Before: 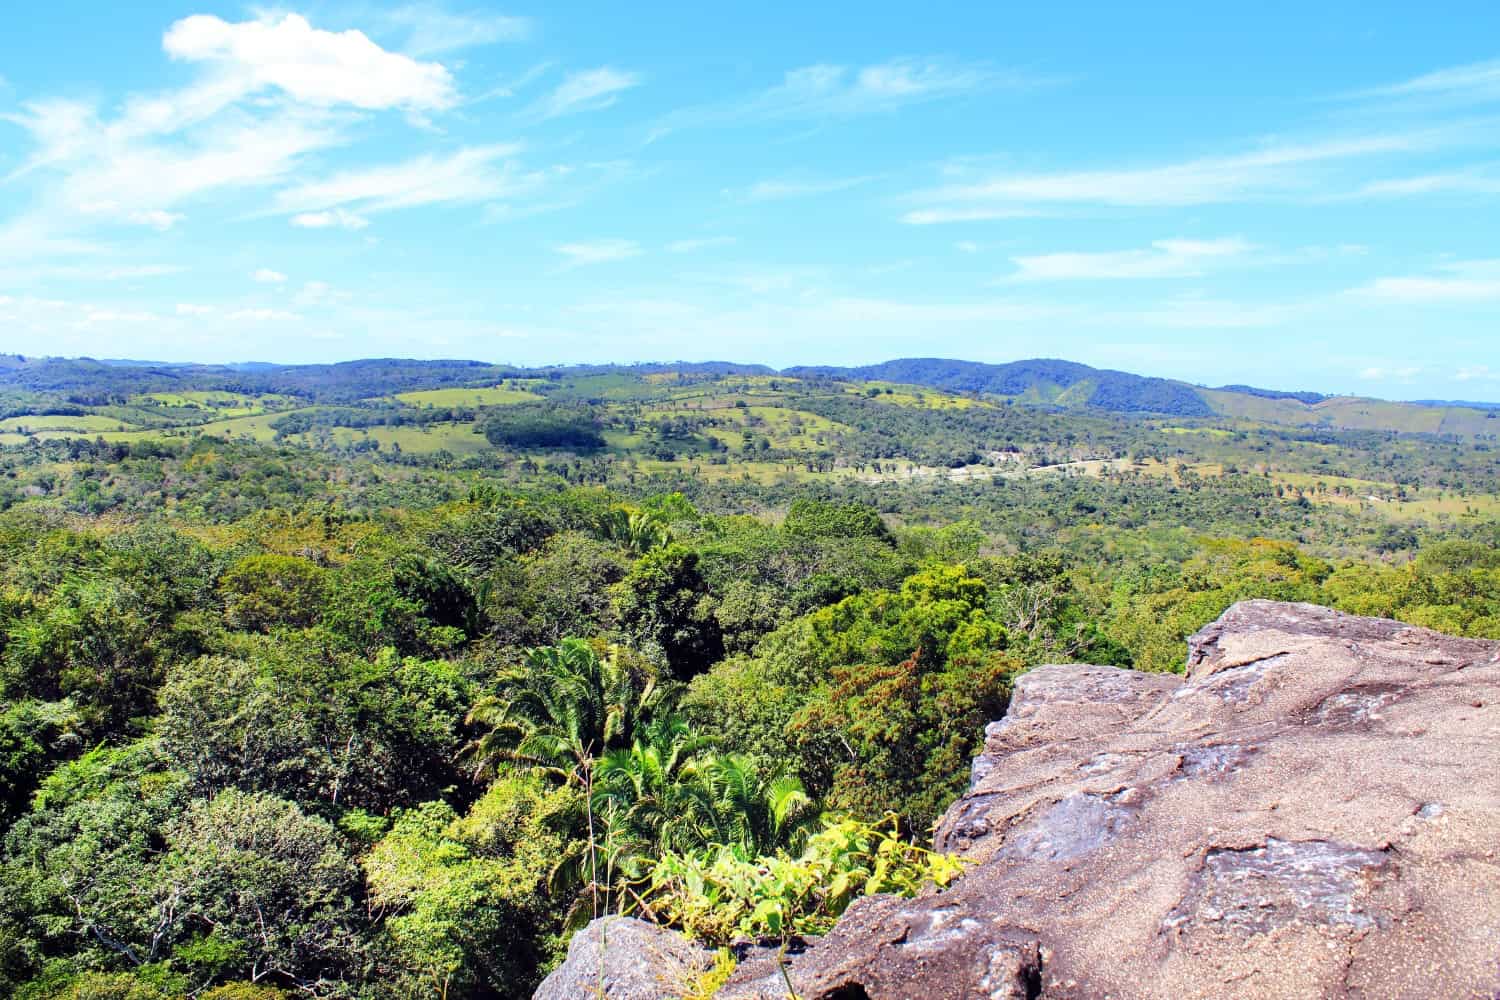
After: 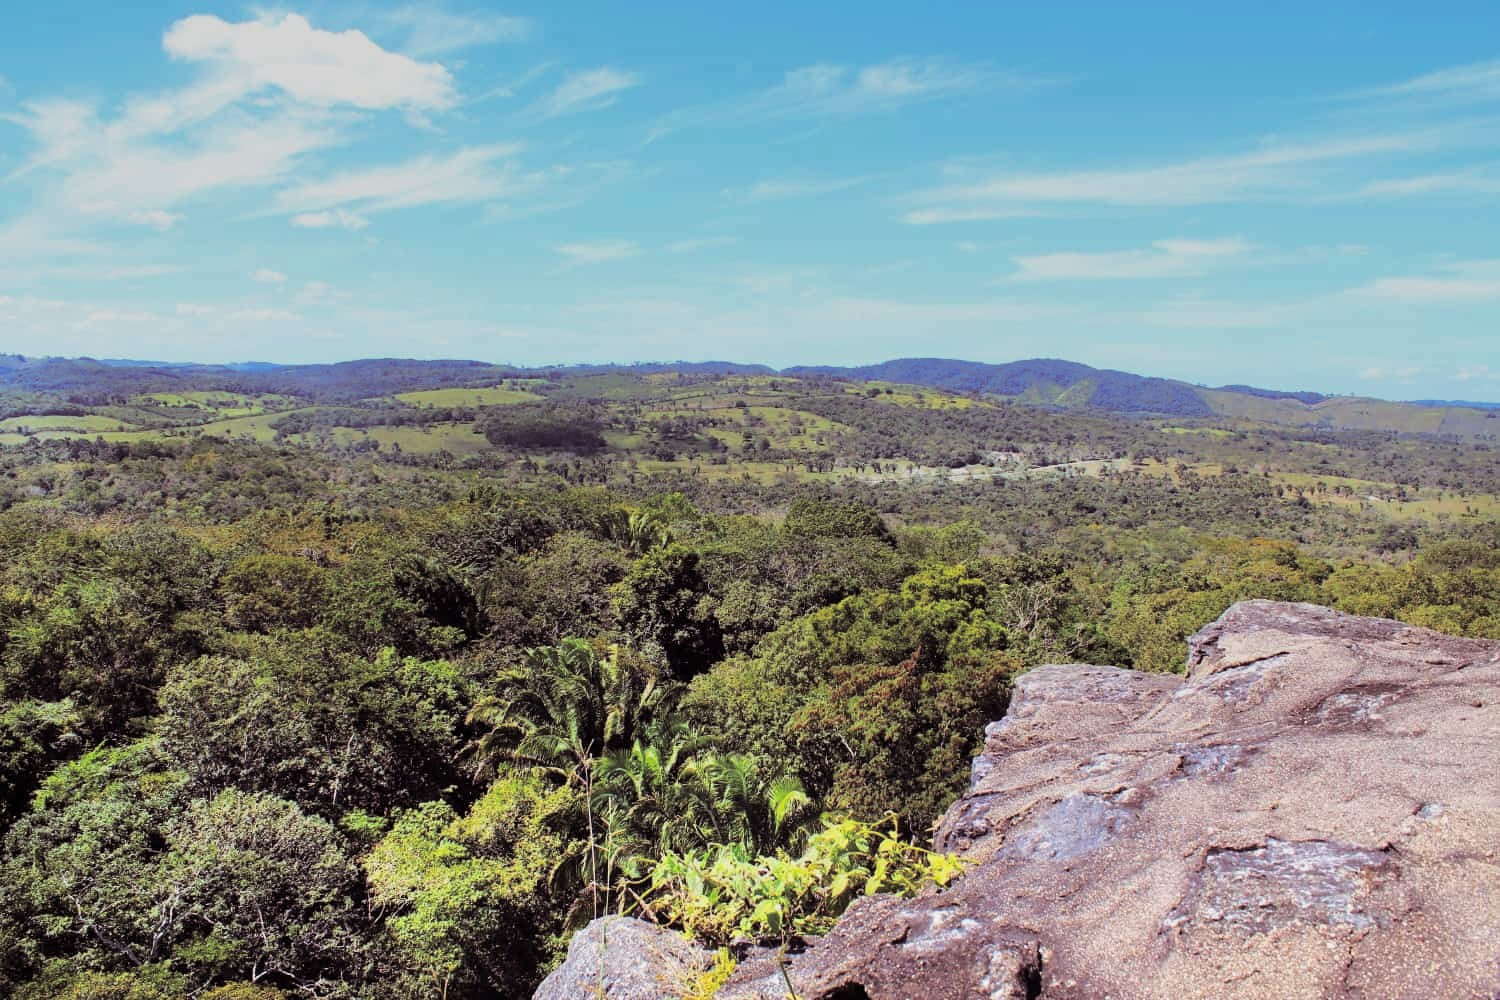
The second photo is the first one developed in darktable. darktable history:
split-toning: shadows › saturation 0.24, highlights › hue 54°, highlights › saturation 0.24
graduated density: rotation 5.63°, offset 76.9
